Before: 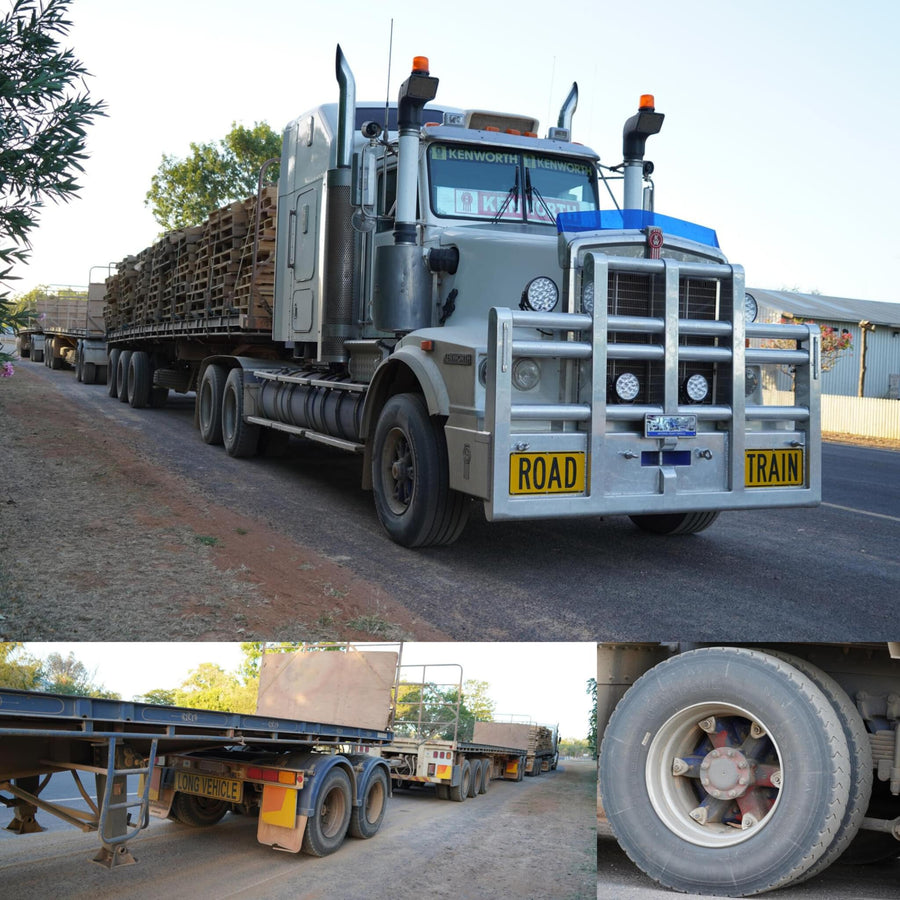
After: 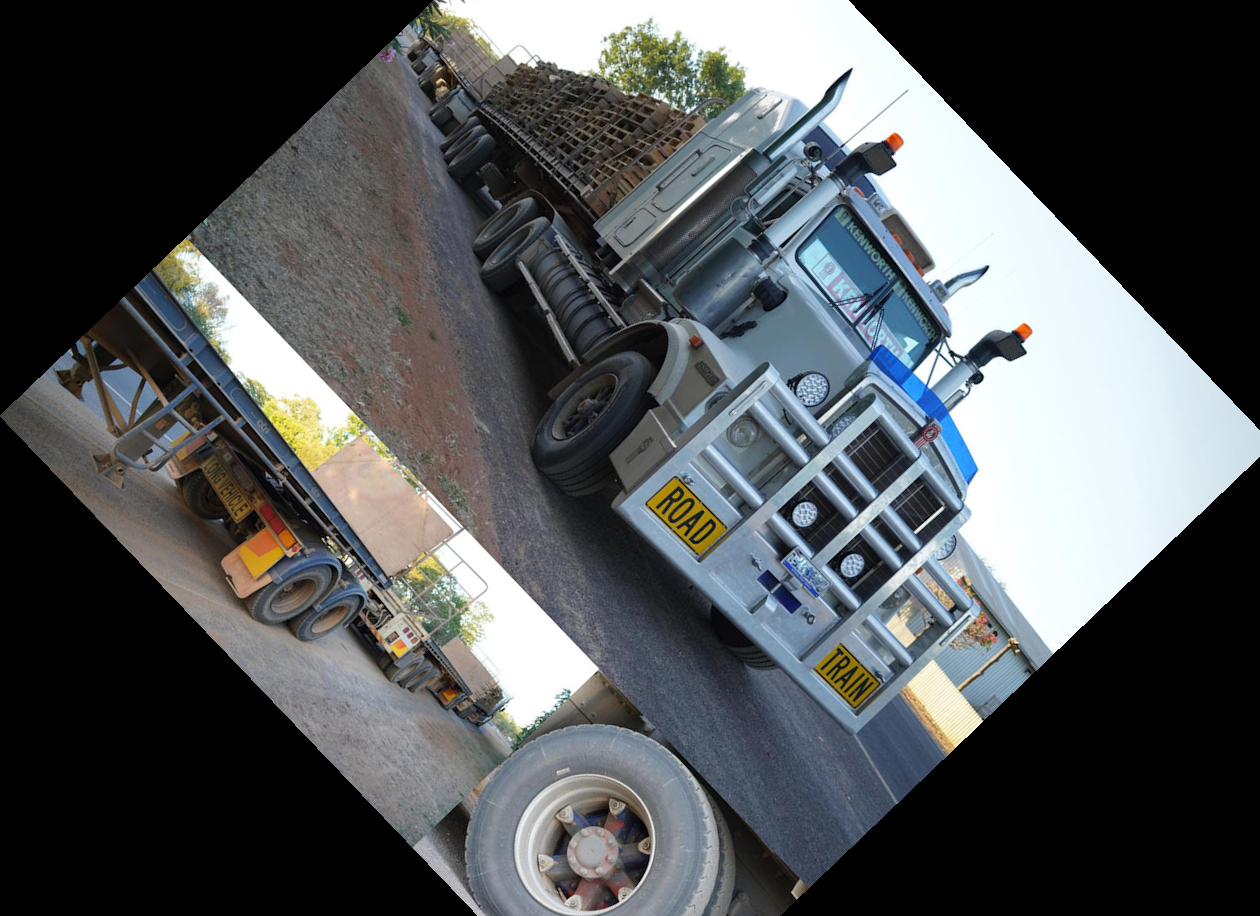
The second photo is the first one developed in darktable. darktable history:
crop and rotate: angle -46.26°, top 16.234%, right 0.912%, bottom 11.704%
vignetting: fall-off radius 60.92%
